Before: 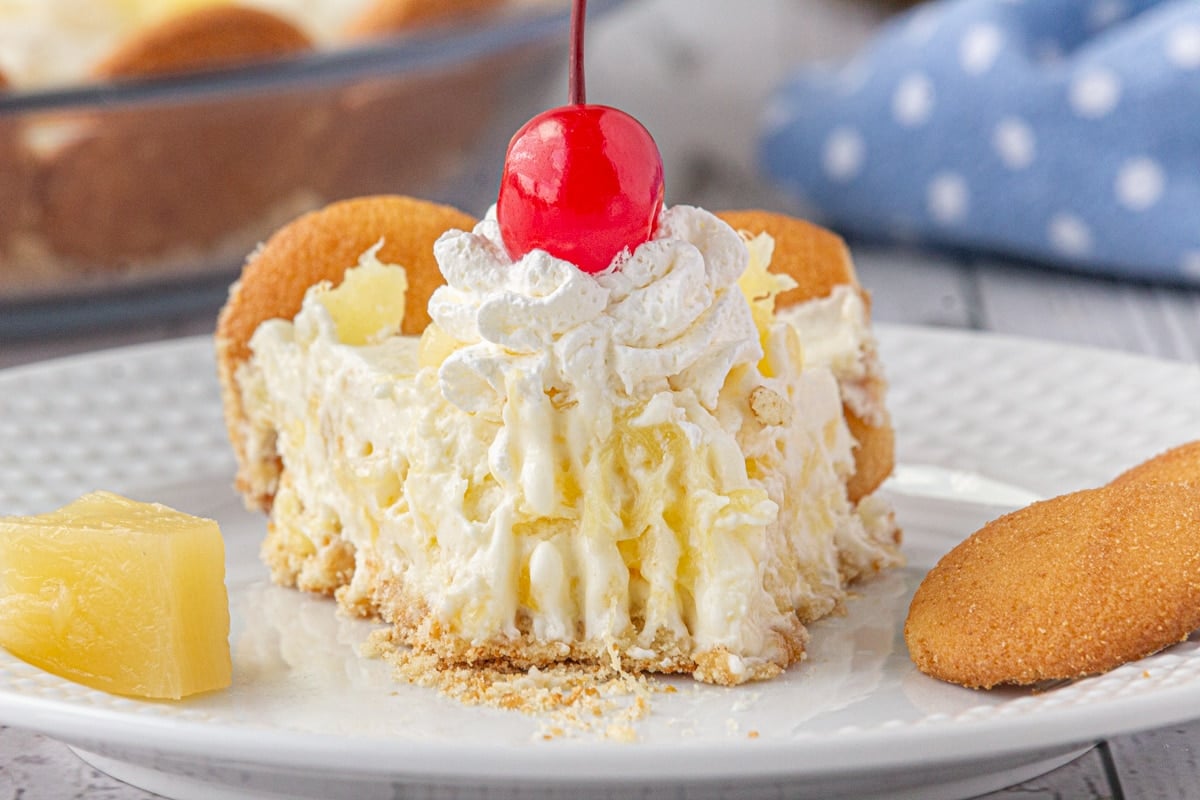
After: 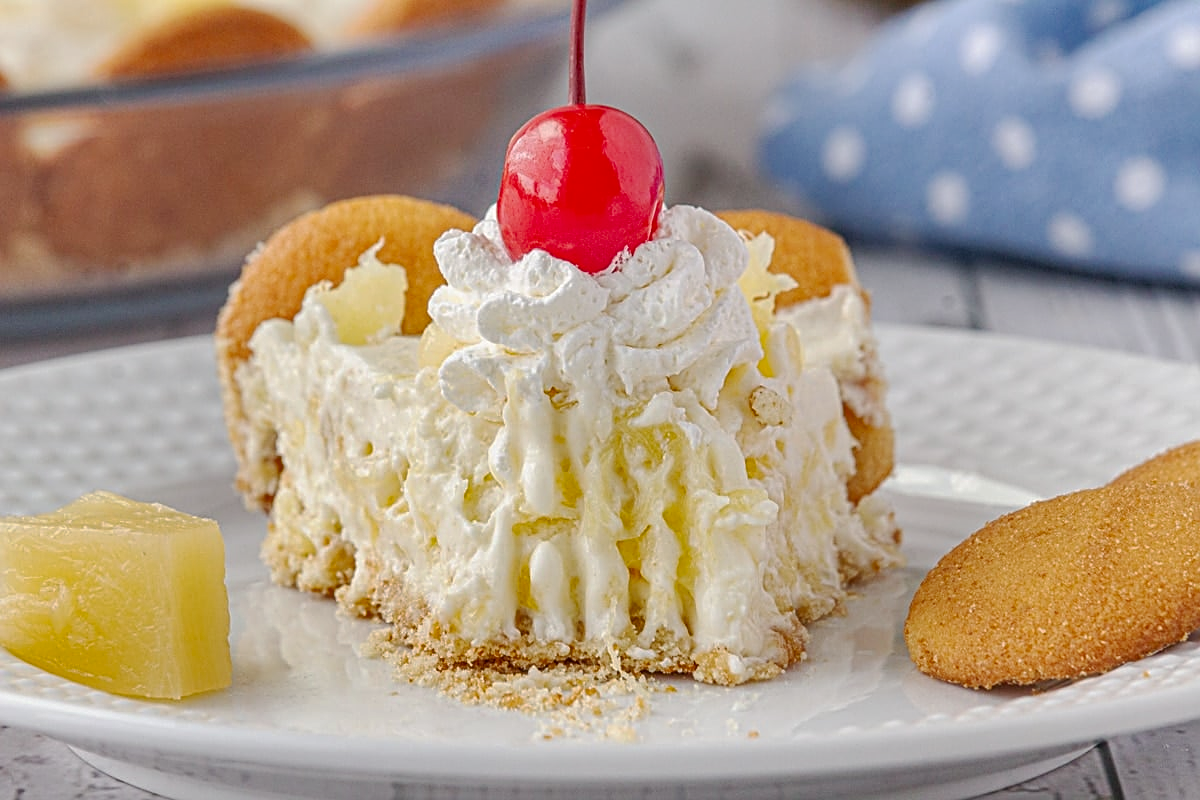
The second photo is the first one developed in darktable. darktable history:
sharpen: on, module defaults
shadows and highlights: shadows 43.5, white point adjustment -1.45, soften with gaussian
base curve: curves: ch0 [(0, 0) (0.262, 0.32) (0.722, 0.705) (1, 1)], preserve colors none
